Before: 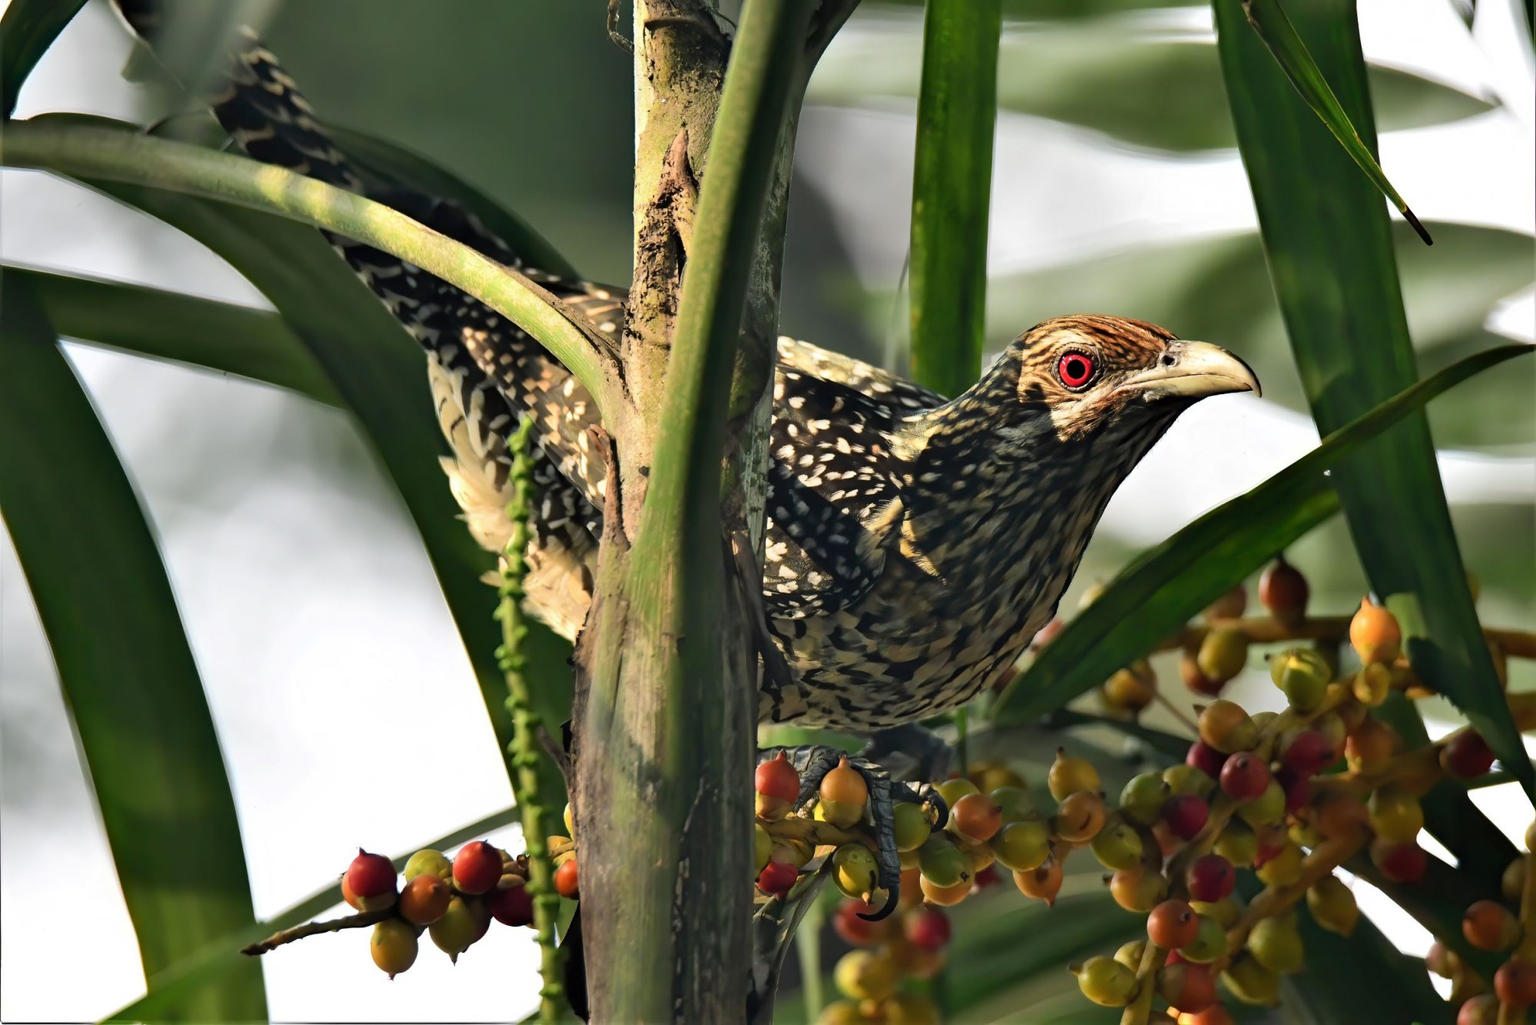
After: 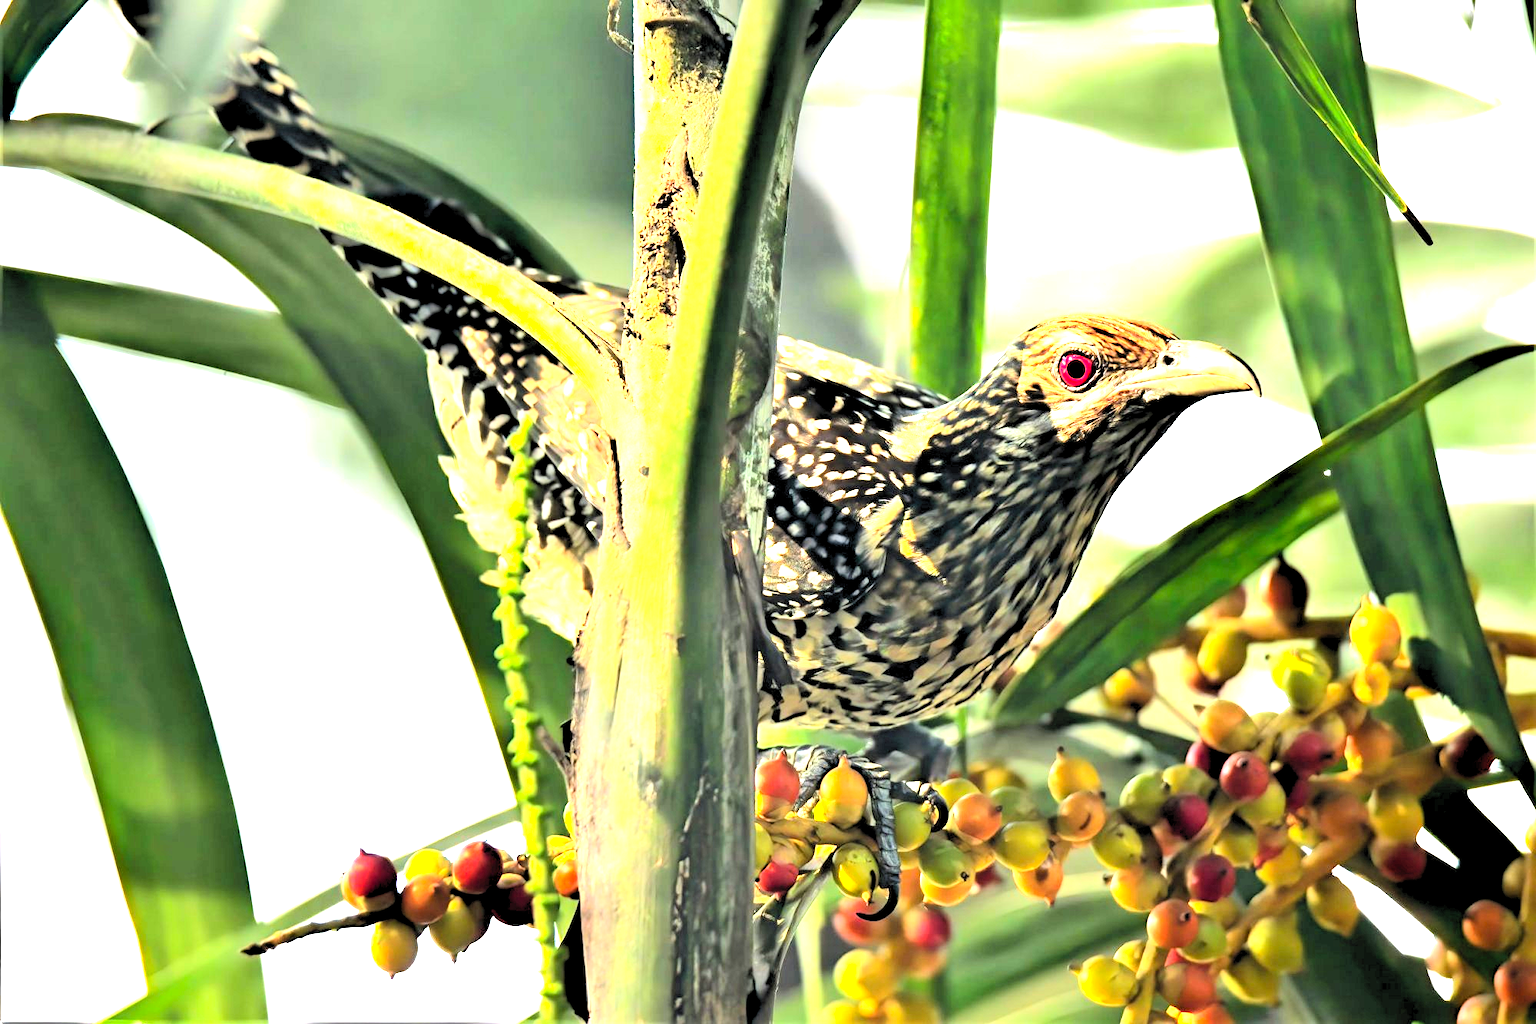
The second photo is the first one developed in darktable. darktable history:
contrast brightness saturation: contrast 0.2, brightness 0.16, saturation 0.22
rgb levels: levels [[0.034, 0.472, 0.904], [0, 0.5, 1], [0, 0.5, 1]]
exposure: exposure 2.207 EV, compensate highlight preservation false
